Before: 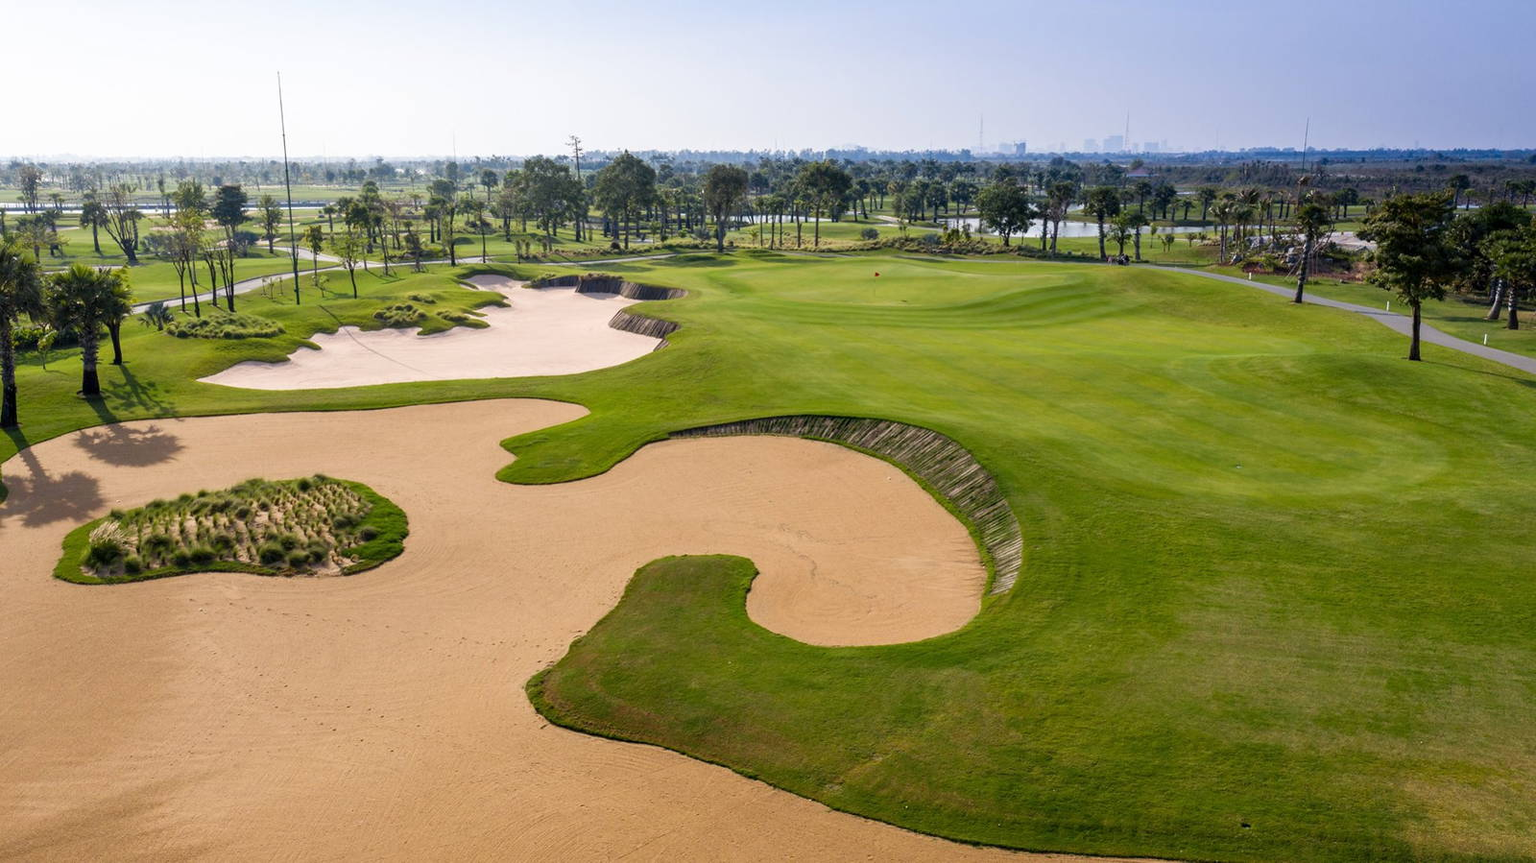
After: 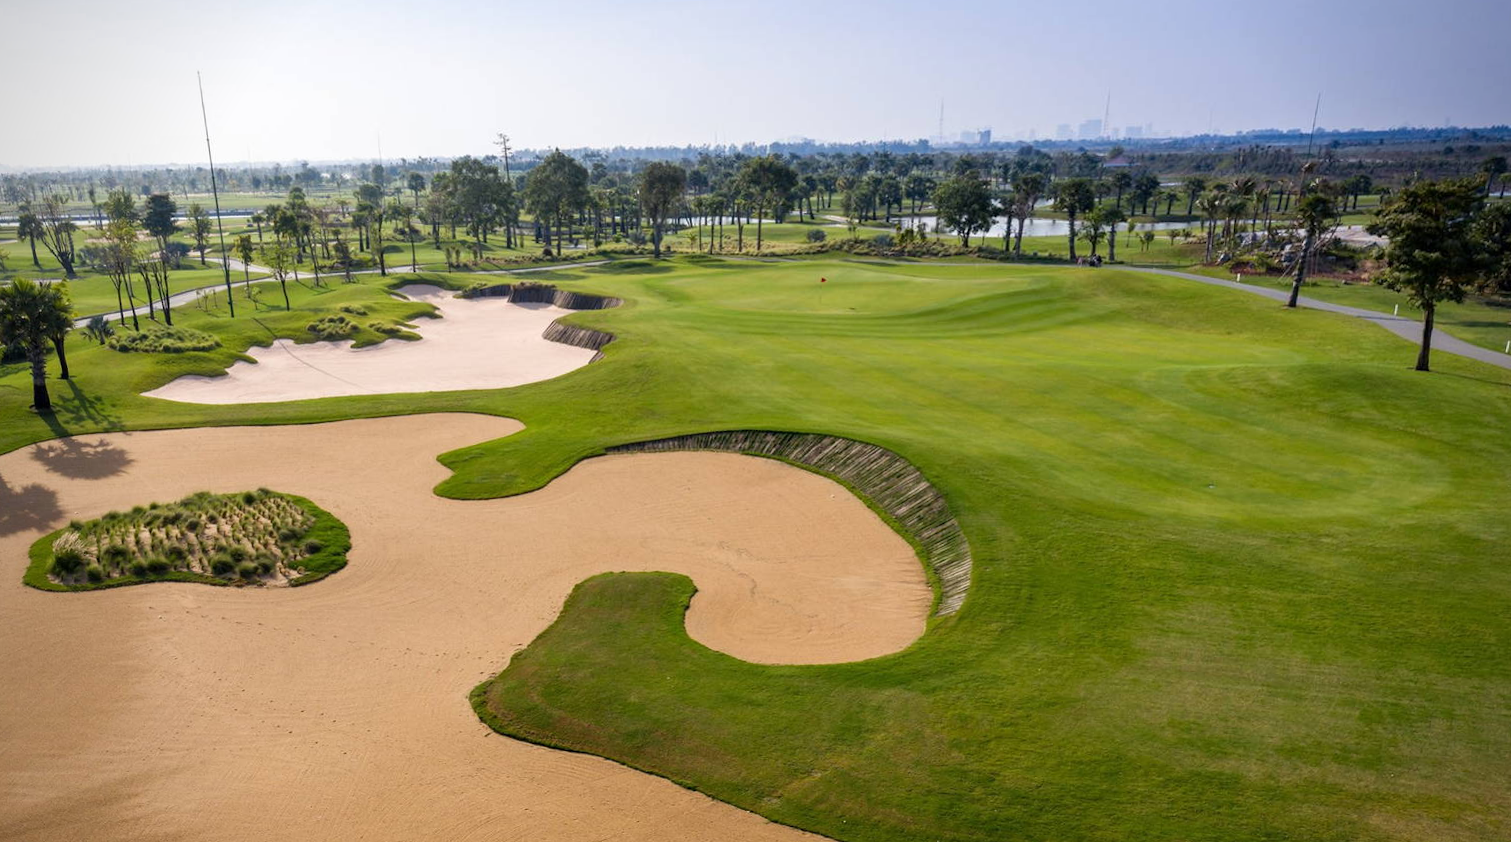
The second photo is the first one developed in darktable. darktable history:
levels: mode automatic
rotate and perspective: rotation 0.062°, lens shift (vertical) 0.115, lens shift (horizontal) -0.133, crop left 0.047, crop right 0.94, crop top 0.061, crop bottom 0.94
vignetting: saturation 0, unbound false
